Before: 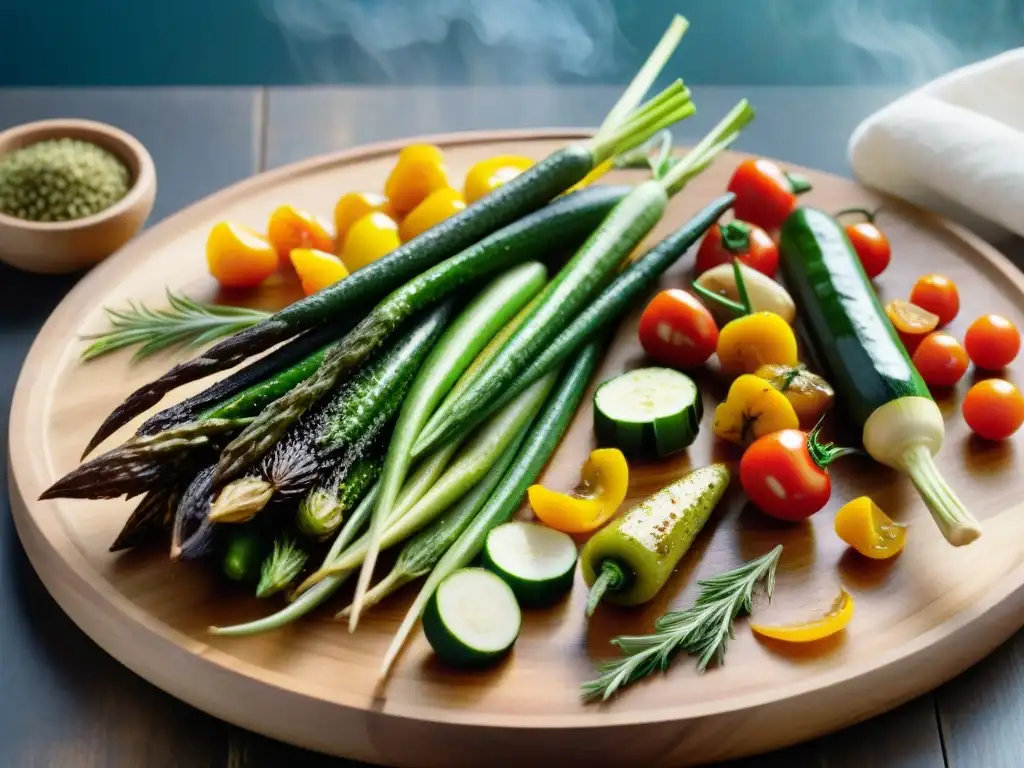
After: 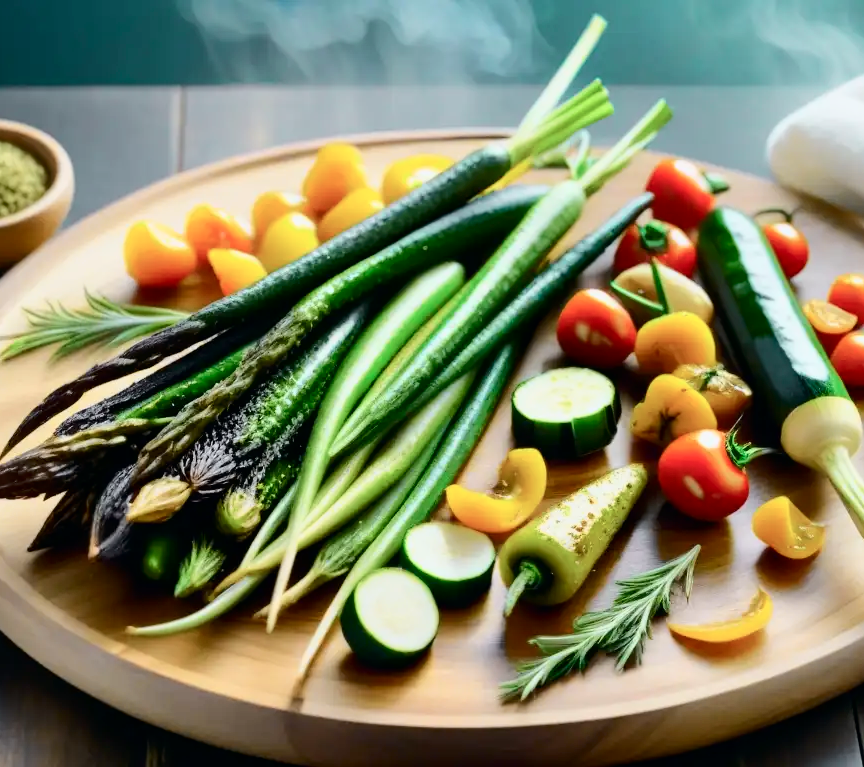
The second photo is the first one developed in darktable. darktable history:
tone curve: curves: ch0 [(0, 0) (0.035, 0.017) (0.131, 0.108) (0.279, 0.279) (0.476, 0.554) (0.617, 0.693) (0.704, 0.77) (0.801, 0.854) (0.895, 0.927) (1, 0.976)]; ch1 [(0, 0) (0.318, 0.278) (0.444, 0.427) (0.493, 0.488) (0.508, 0.502) (0.534, 0.526) (0.562, 0.555) (0.645, 0.648) (0.746, 0.764) (1, 1)]; ch2 [(0, 0) (0.316, 0.292) (0.381, 0.37) (0.423, 0.448) (0.476, 0.482) (0.502, 0.495) (0.522, 0.518) (0.533, 0.532) (0.593, 0.622) (0.634, 0.663) (0.7, 0.7) (0.861, 0.808) (1, 0.951)], color space Lab, independent channels, preserve colors none
crop: left 8.023%, right 7.532%
